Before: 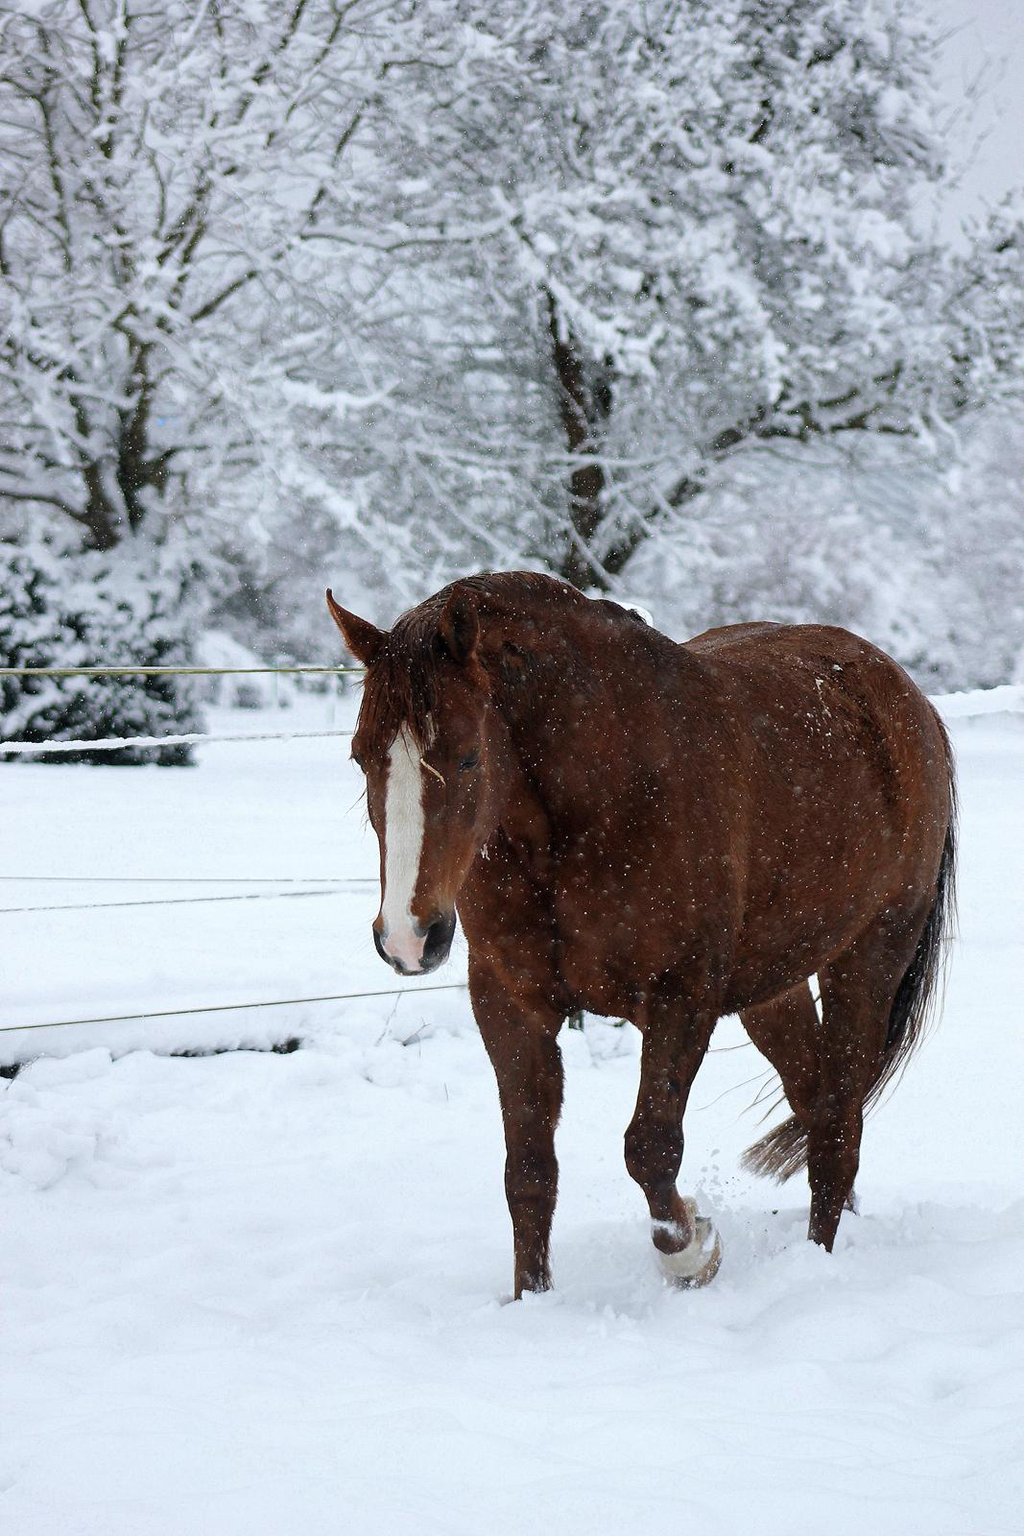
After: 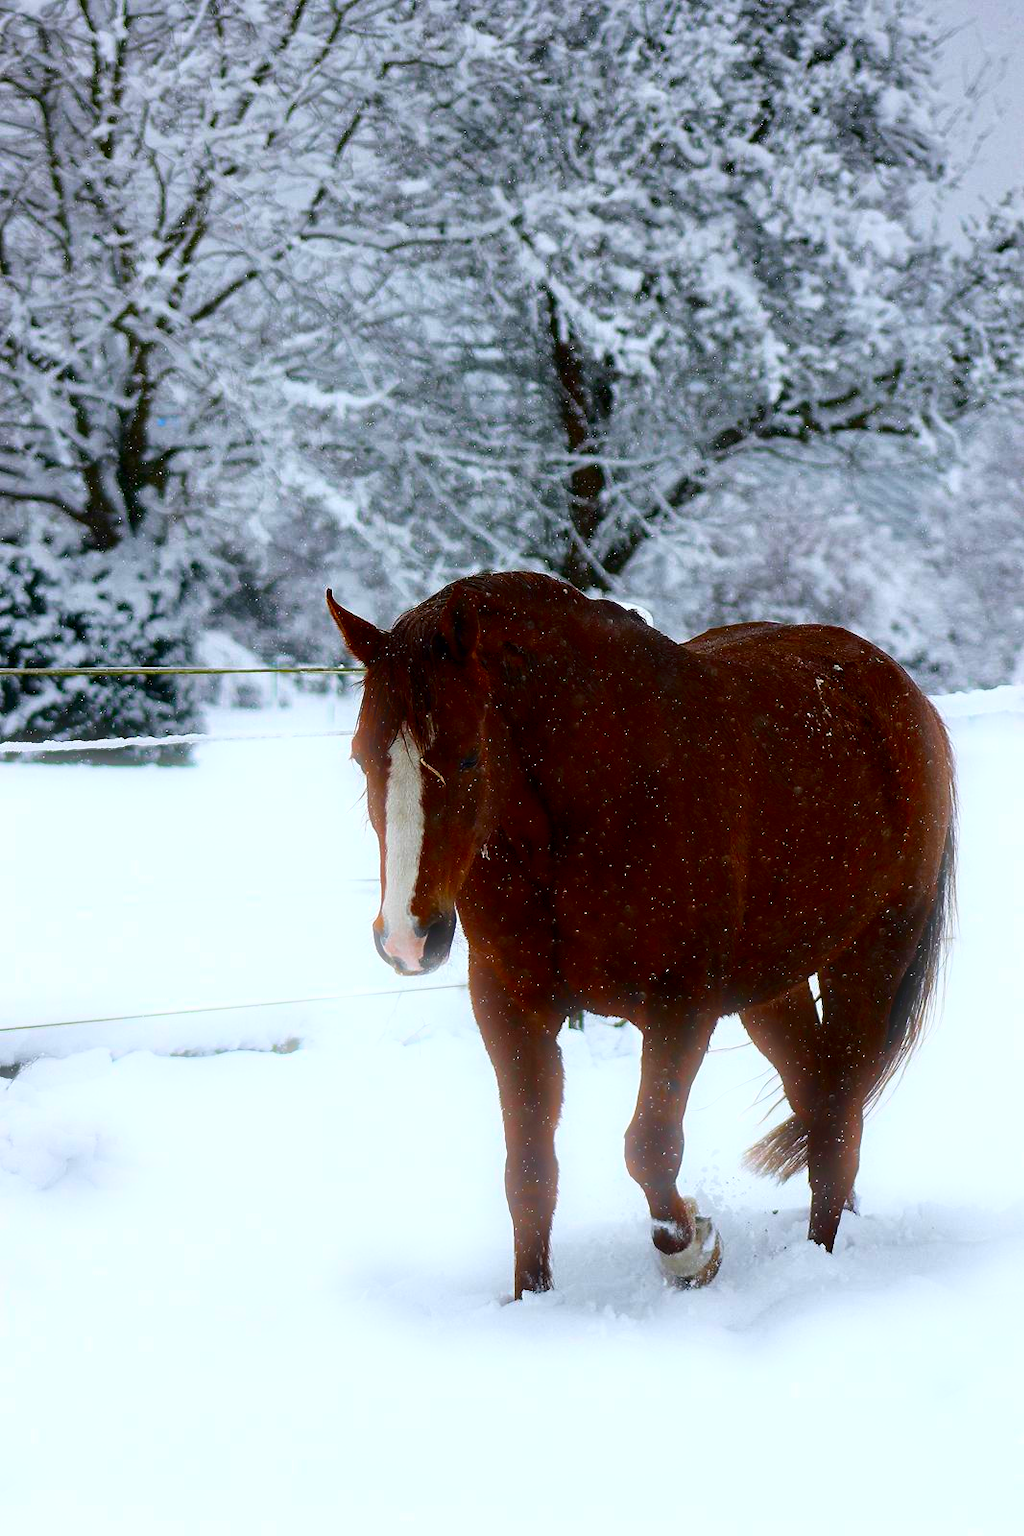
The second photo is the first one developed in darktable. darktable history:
bloom: size 5%, threshold 95%, strength 15%
color balance rgb: linear chroma grading › global chroma 15%, perceptual saturation grading › global saturation 30%
contrast brightness saturation: contrast 0.1, brightness -0.26, saturation 0.14
